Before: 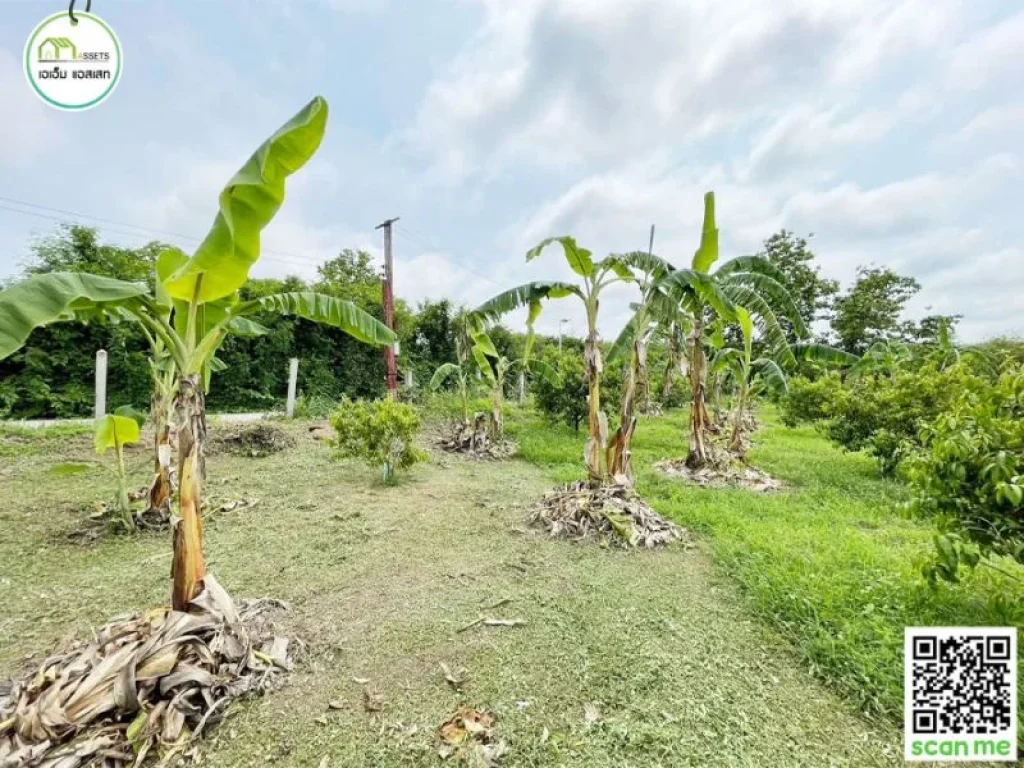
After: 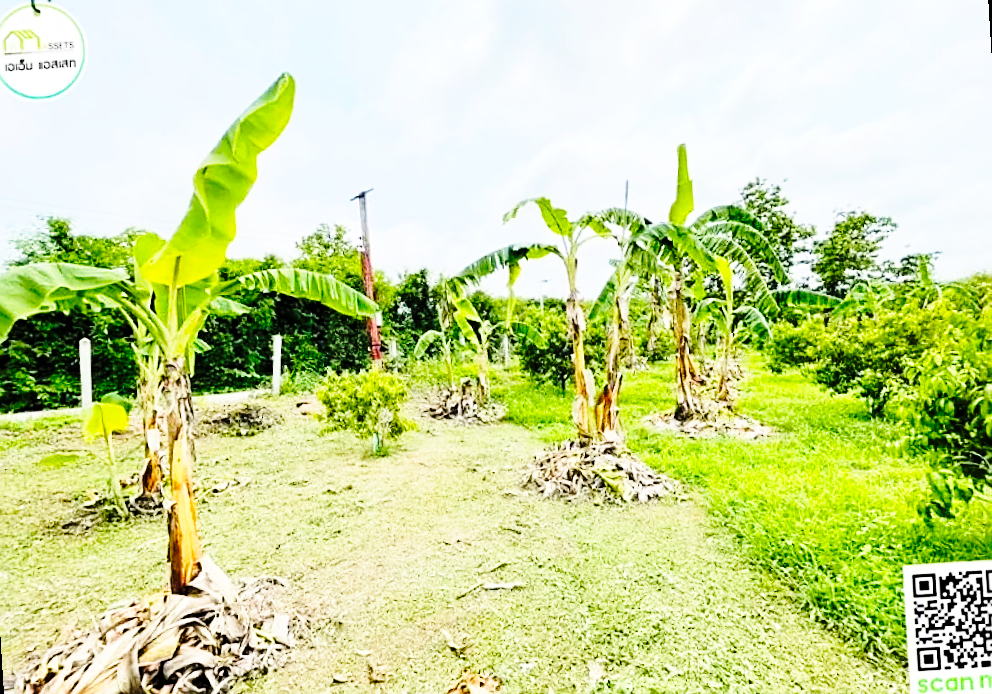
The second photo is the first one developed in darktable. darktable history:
rotate and perspective: rotation -3.52°, crop left 0.036, crop right 0.964, crop top 0.081, crop bottom 0.919
base curve: curves: ch0 [(0, 0) (0.04, 0.03) (0.133, 0.232) (0.448, 0.748) (0.843, 0.968) (1, 1)], preserve colors none
sharpen: on, module defaults
tone curve: curves: ch0 [(0, 0) (0.004, 0.001) (0.133, 0.112) (0.325, 0.362) (0.832, 0.893) (1, 1)], color space Lab, linked channels, preserve colors none
color balance rgb: linear chroma grading › shadows -8%, linear chroma grading › global chroma 10%, perceptual saturation grading › global saturation 2%, perceptual saturation grading › highlights -2%, perceptual saturation grading › mid-tones 4%, perceptual saturation grading › shadows 8%, perceptual brilliance grading › global brilliance 2%, perceptual brilliance grading › highlights -4%, global vibrance 16%, saturation formula JzAzBz (2021)
